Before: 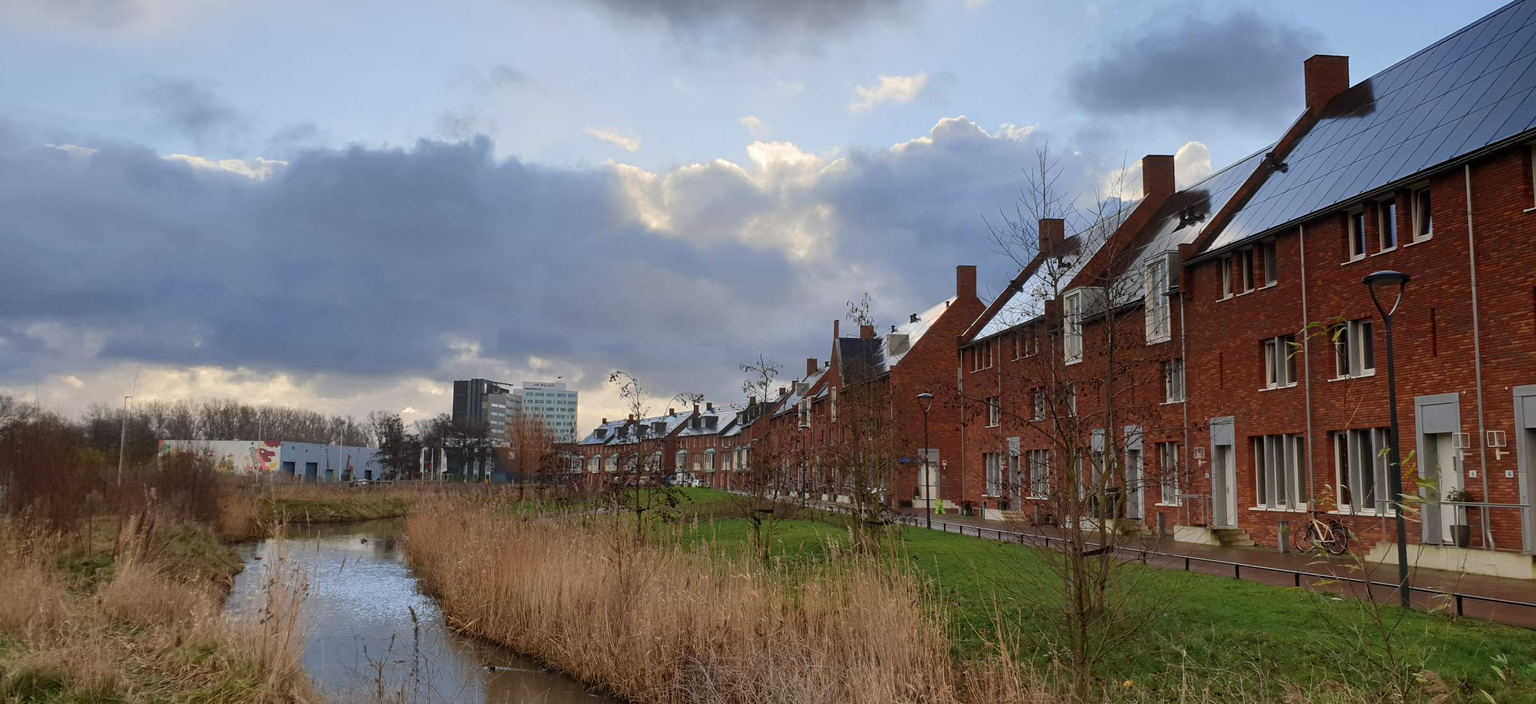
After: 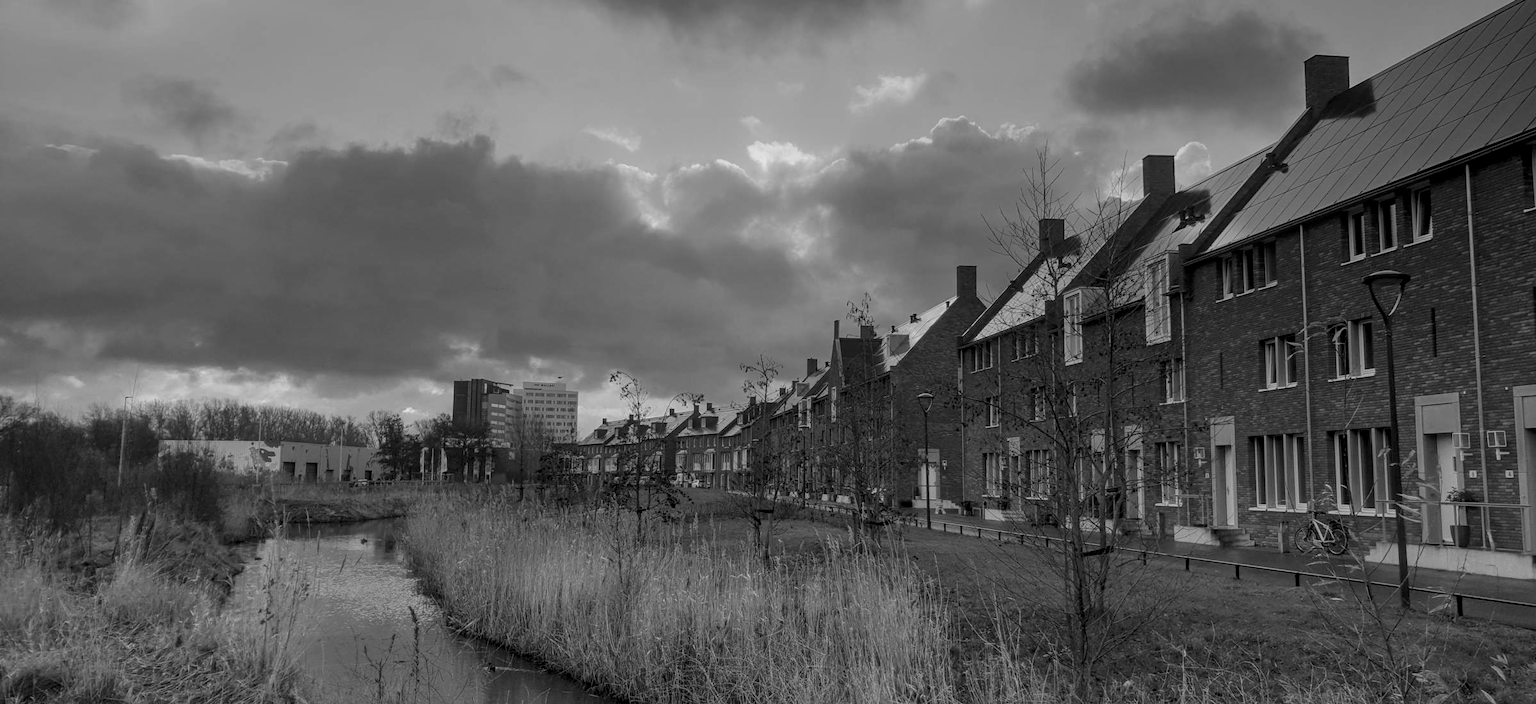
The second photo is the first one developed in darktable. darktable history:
monochrome: a 79.32, b 81.83, size 1.1
local contrast: highlights 61%, detail 143%, midtone range 0.428
exposure: exposure 0.2 EV, compensate highlight preservation false
